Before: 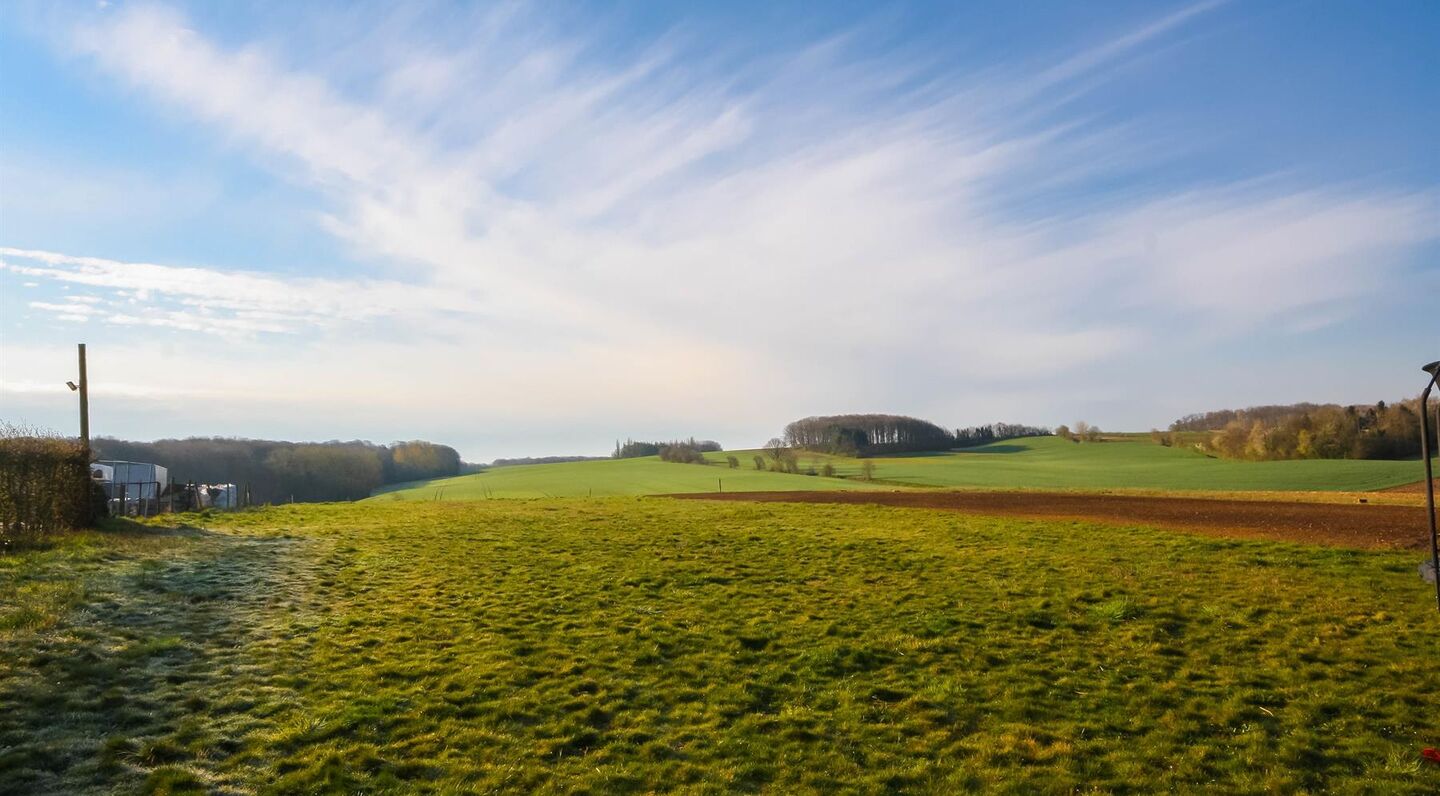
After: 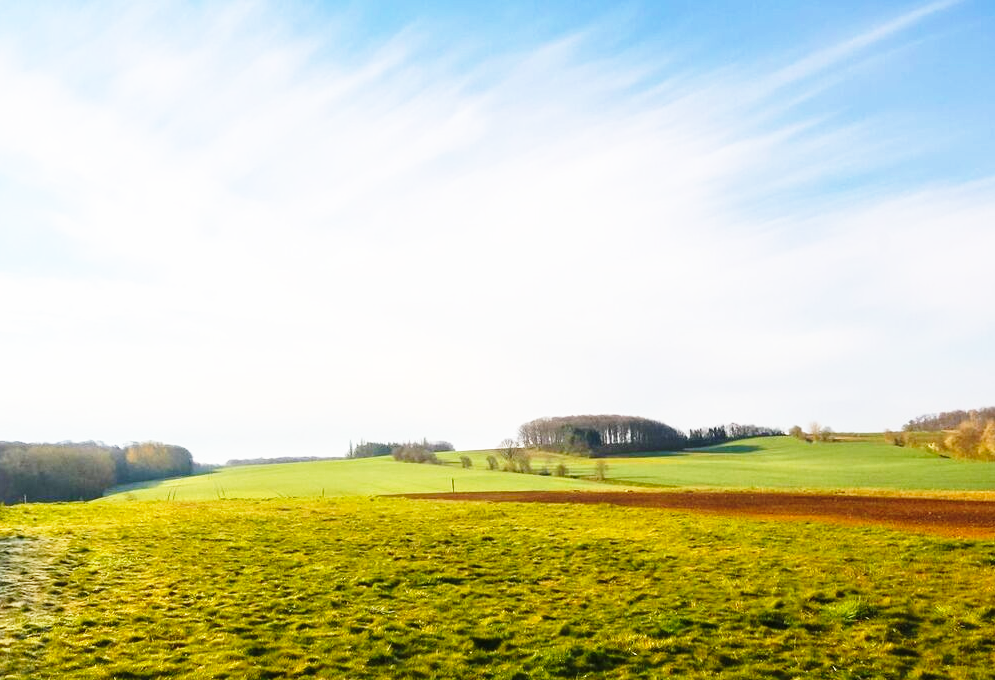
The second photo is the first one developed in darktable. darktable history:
crop: left 18.556%, right 12.3%, bottom 14.469%
base curve: curves: ch0 [(0, 0) (0.026, 0.03) (0.109, 0.232) (0.351, 0.748) (0.669, 0.968) (1, 1)], preserve colors none
color correction: highlights b* 0.052, saturation 0.976
